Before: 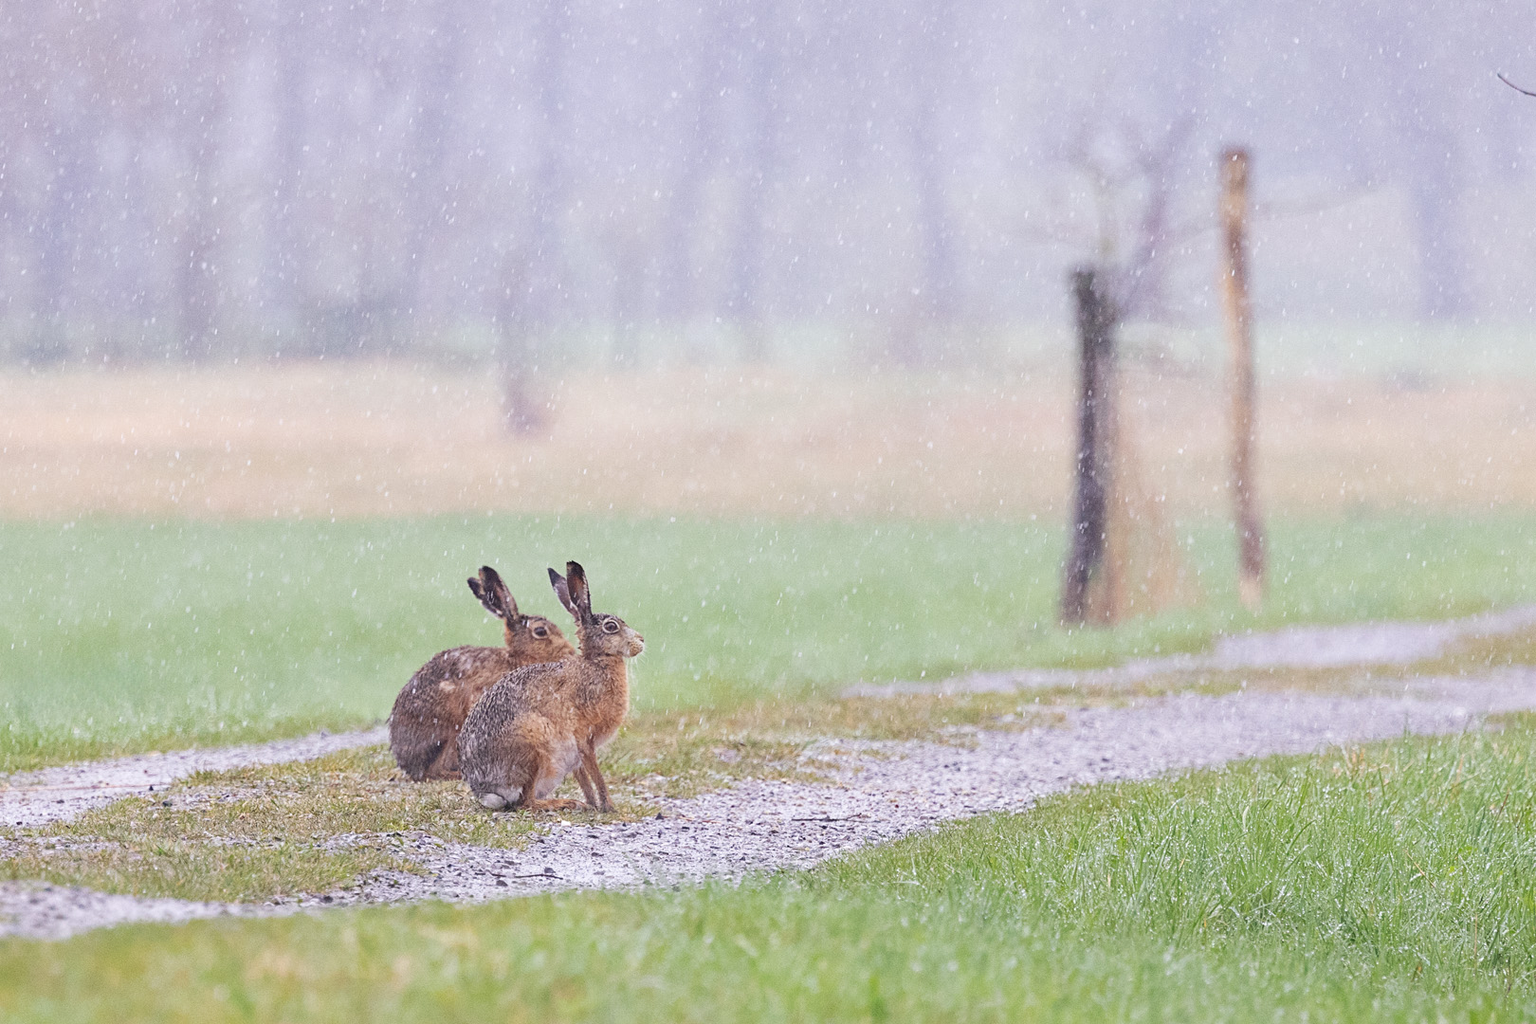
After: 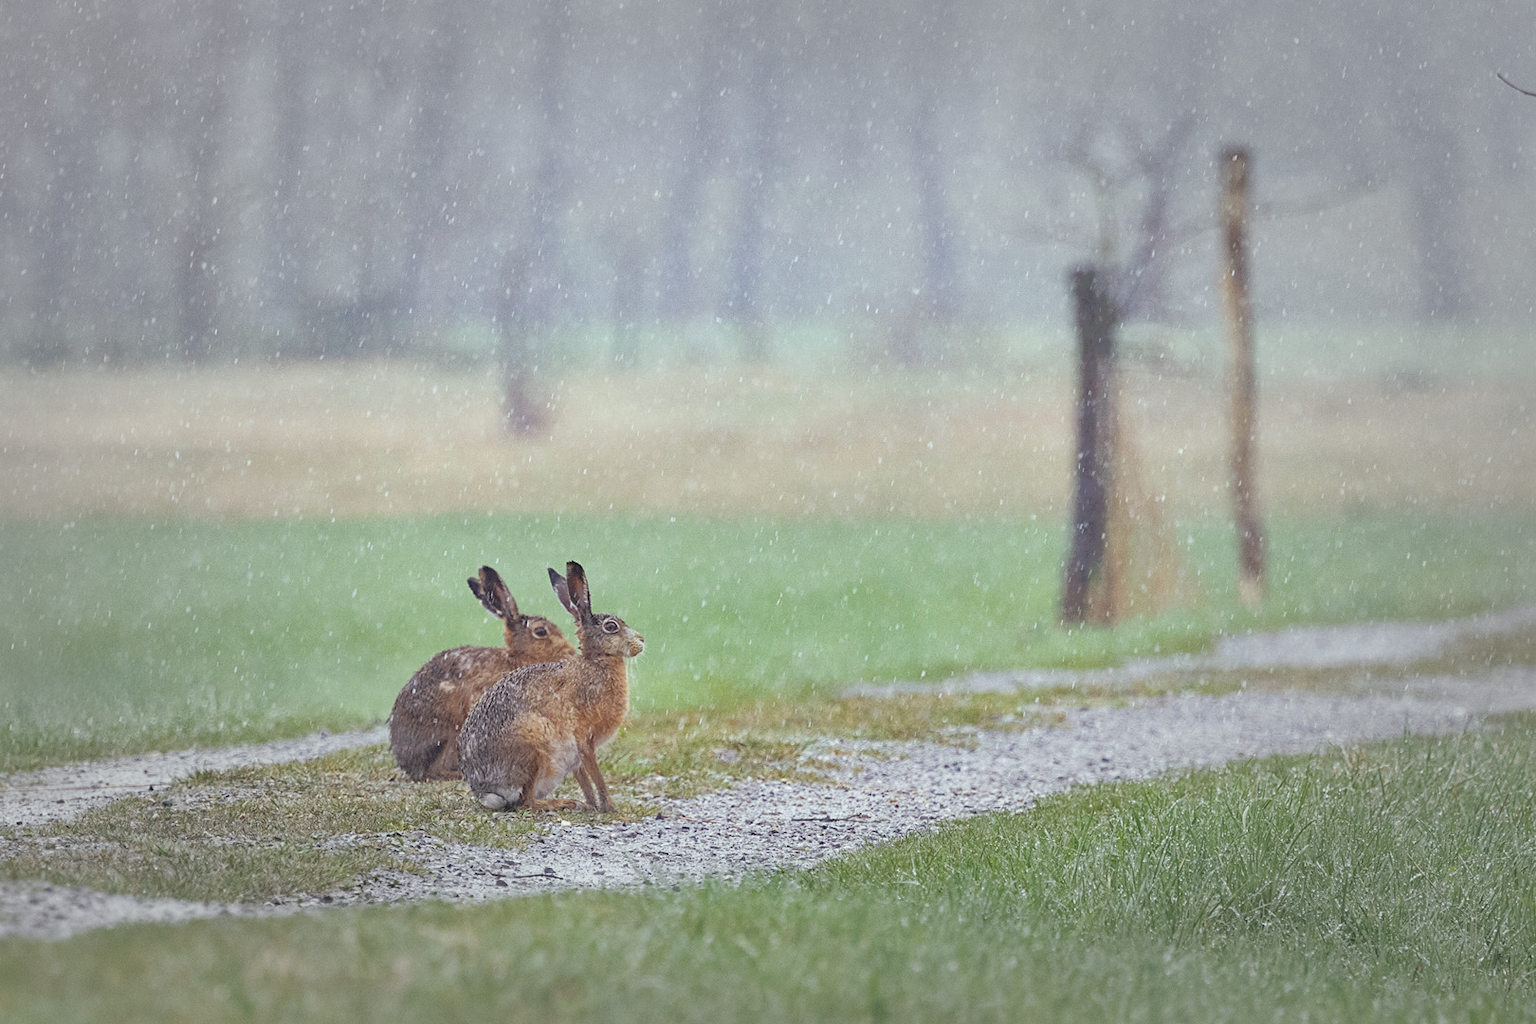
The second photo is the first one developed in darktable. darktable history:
shadows and highlights: shadows 30.09
color correction: highlights a* -7.76, highlights b* 3.61
exposure: compensate highlight preservation false
vignetting: fall-off start 48.45%, brightness -0.274, automatic ratio true, width/height ratio 1.29
